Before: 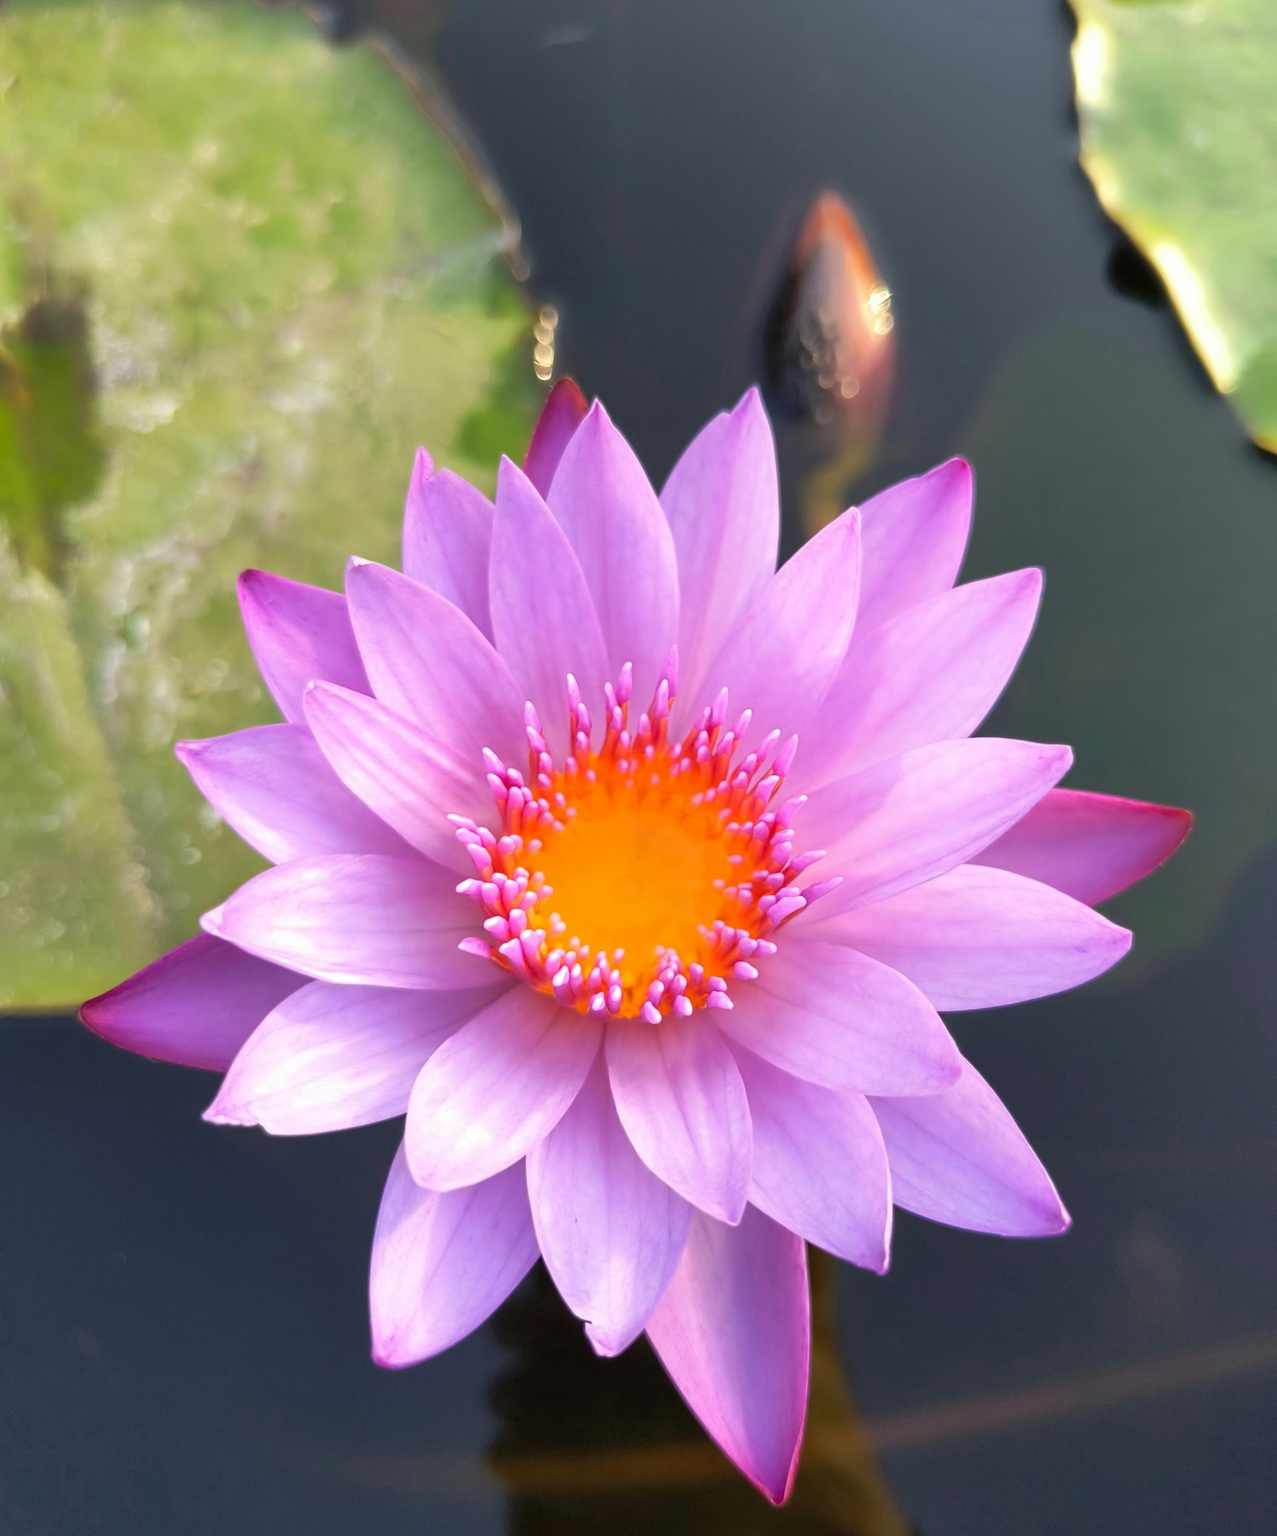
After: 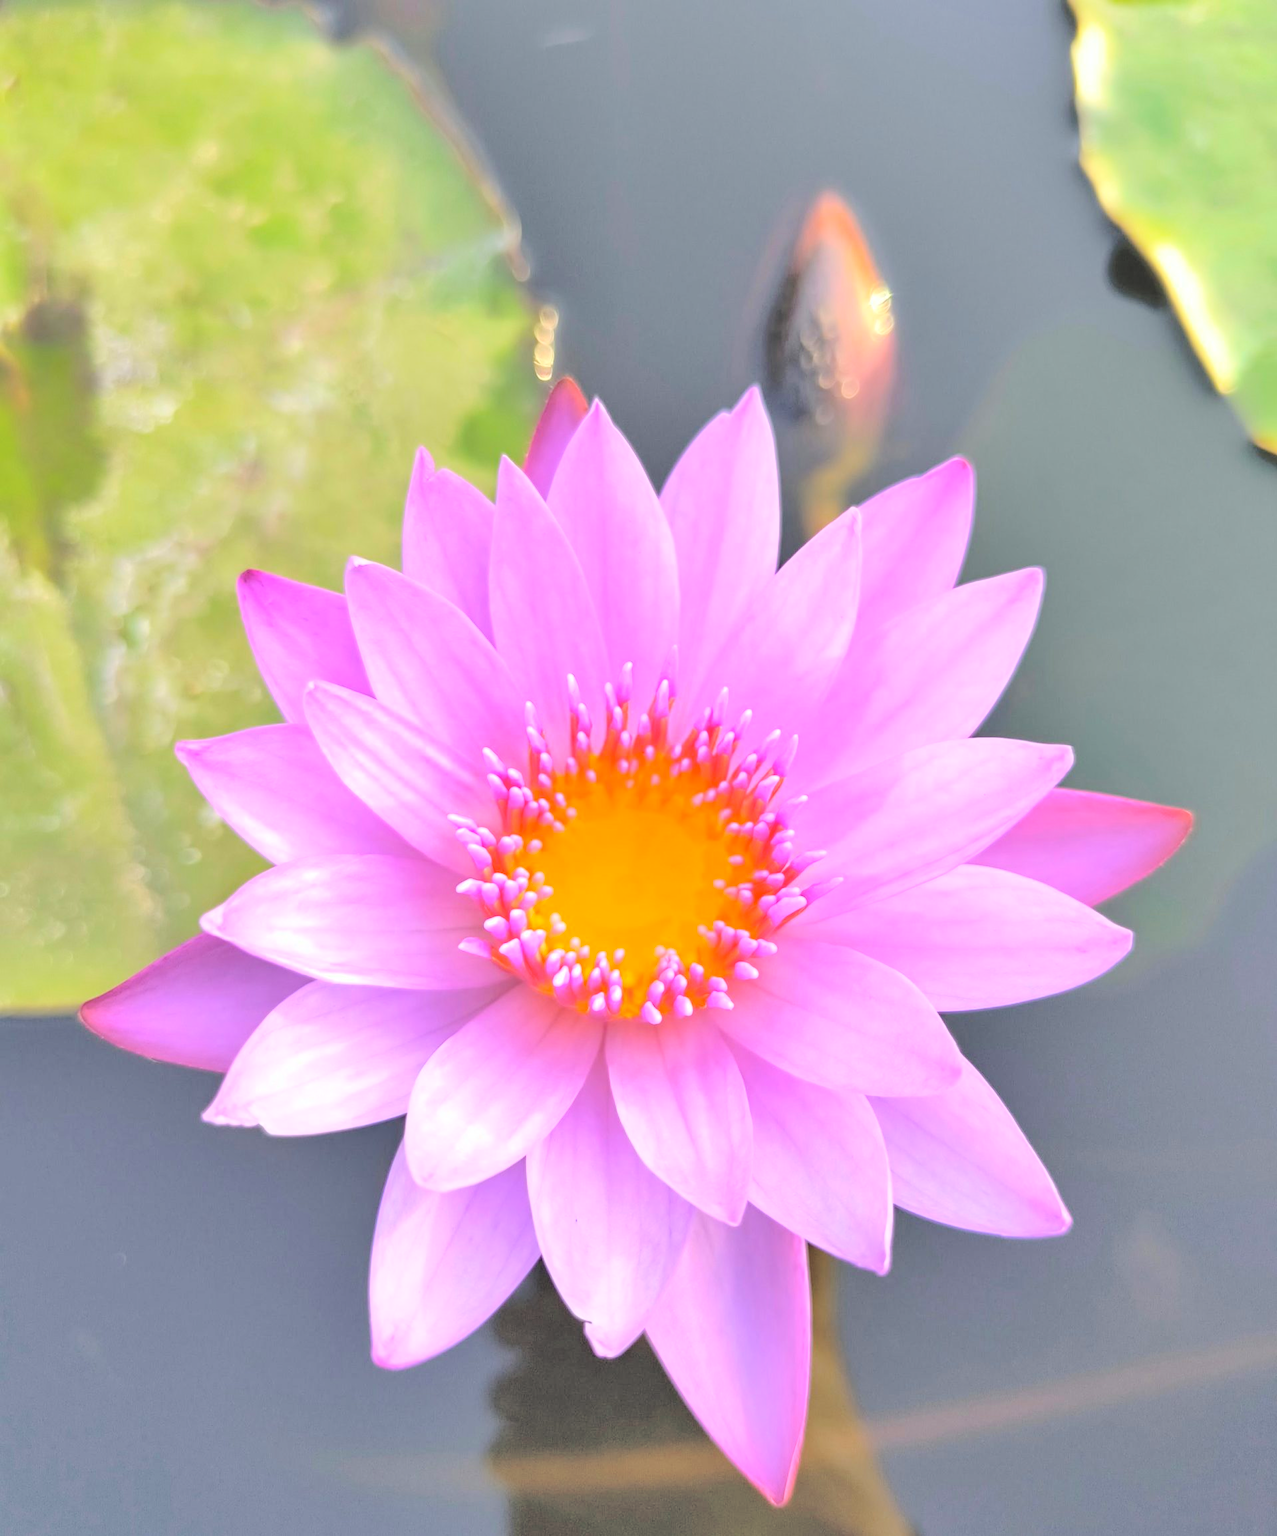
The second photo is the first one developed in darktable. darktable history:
haze removal: adaptive false
levels: levels [0, 0.498, 1]
shadows and highlights: soften with gaussian
contrast brightness saturation: brightness 1
